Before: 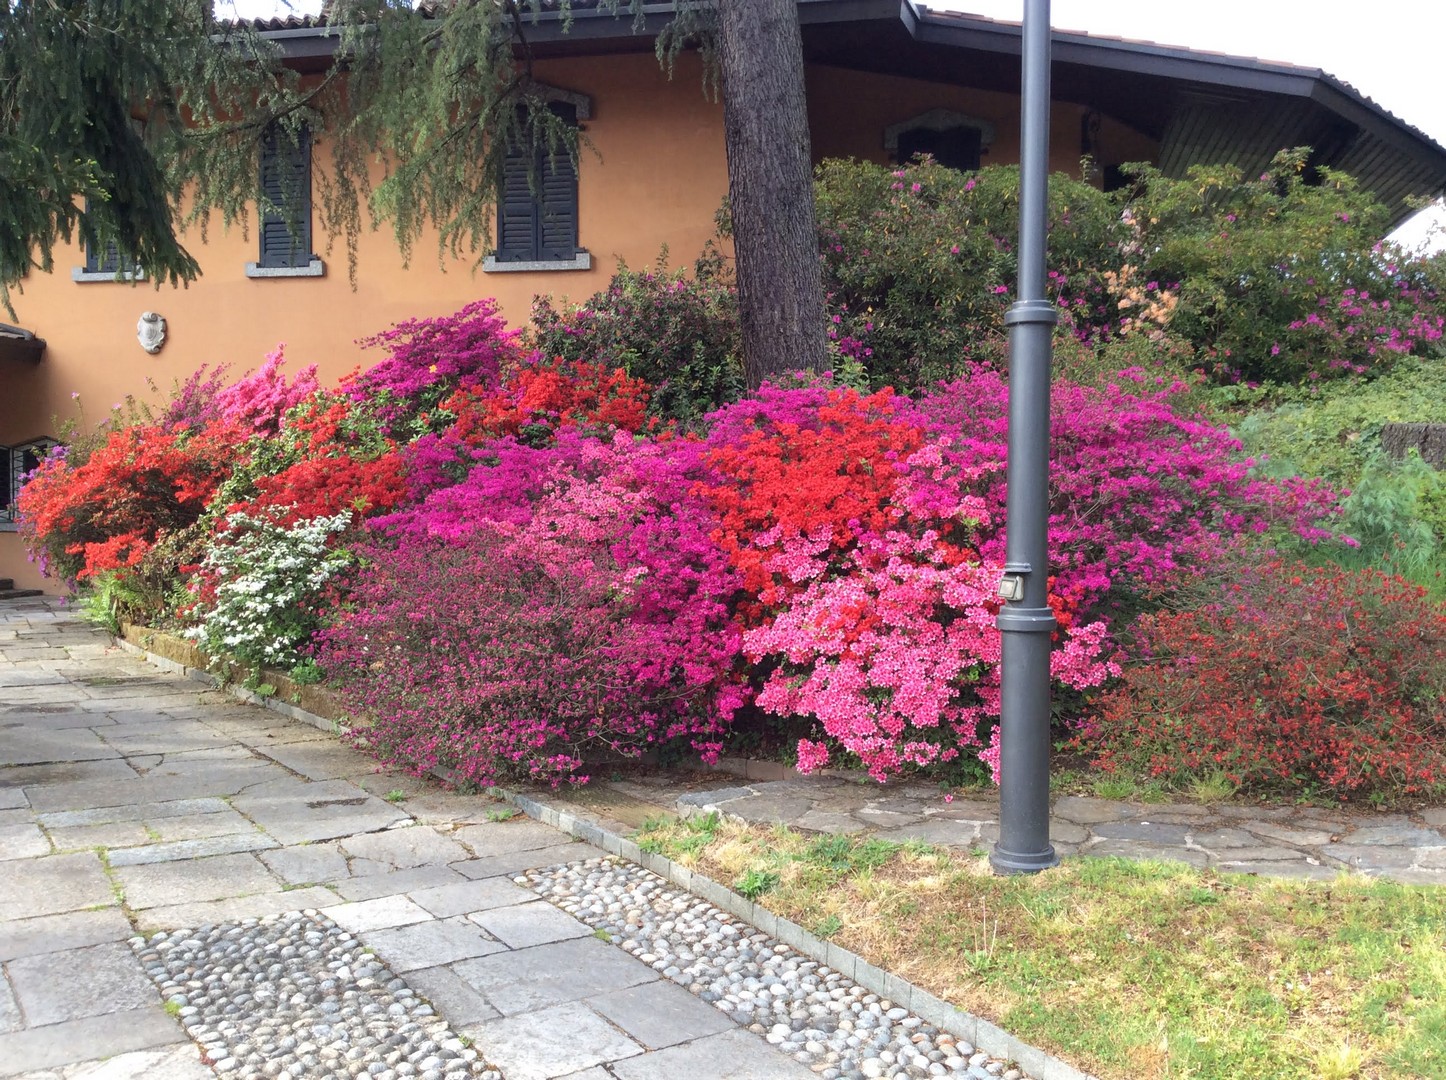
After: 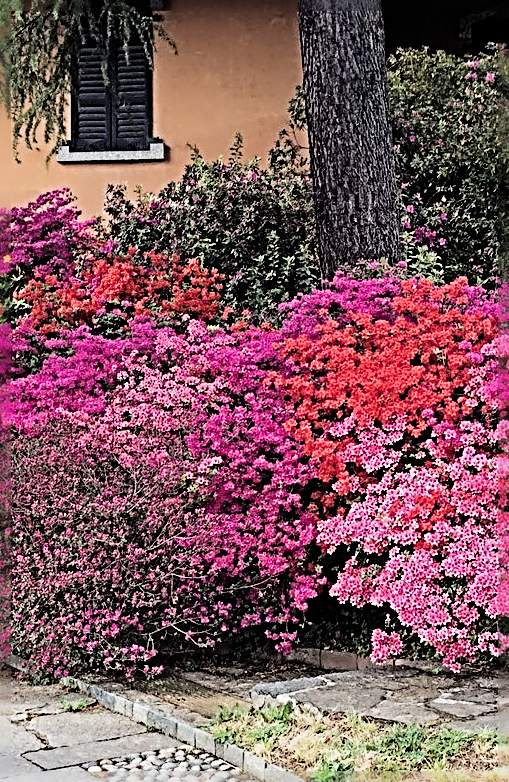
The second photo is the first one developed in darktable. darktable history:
filmic rgb: black relative exposure -5 EV, hardness 2.88, contrast 1.4, highlights saturation mix -30%
crop and rotate: left 29.476%, top 10.214%, right 35.32%, bottom 17.333%
sharpen: radius 4.001, amount 2
